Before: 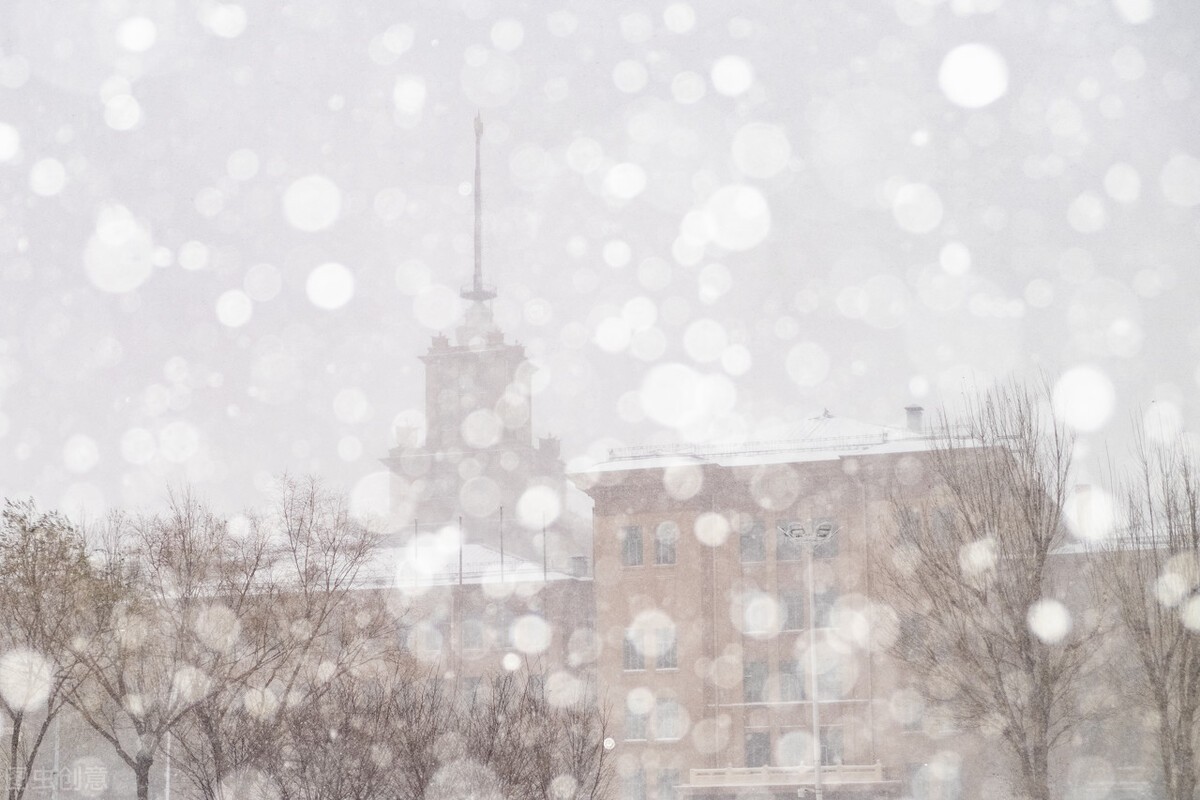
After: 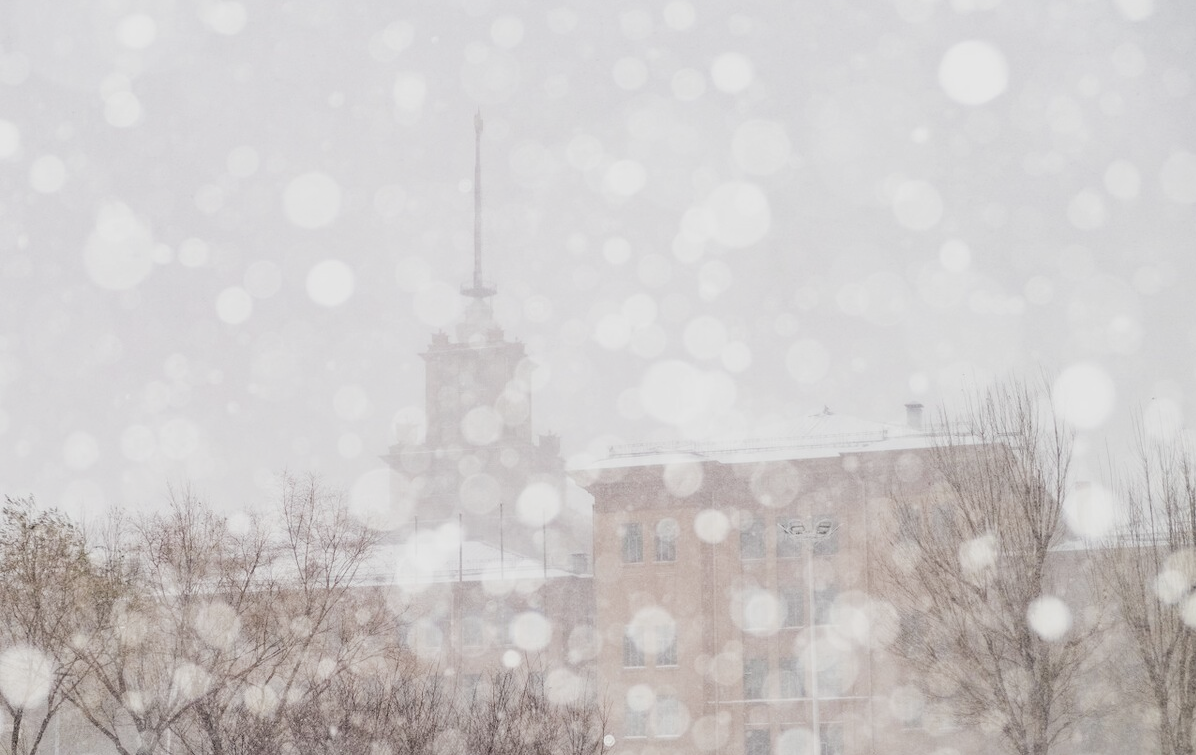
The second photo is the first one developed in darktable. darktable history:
crop: top 0.453%, right 0.265%, bottom 5.108%
filmic rgb: black relative exposure -5.03 EV, white relative exposure 3.55 EV, hardness 3.17, contrast 1.185, highlights saturation mix -48.68%
tone equalizer: edges refinement/feathering 500, mask exposure compensation -1.57 EV, preserve details no
